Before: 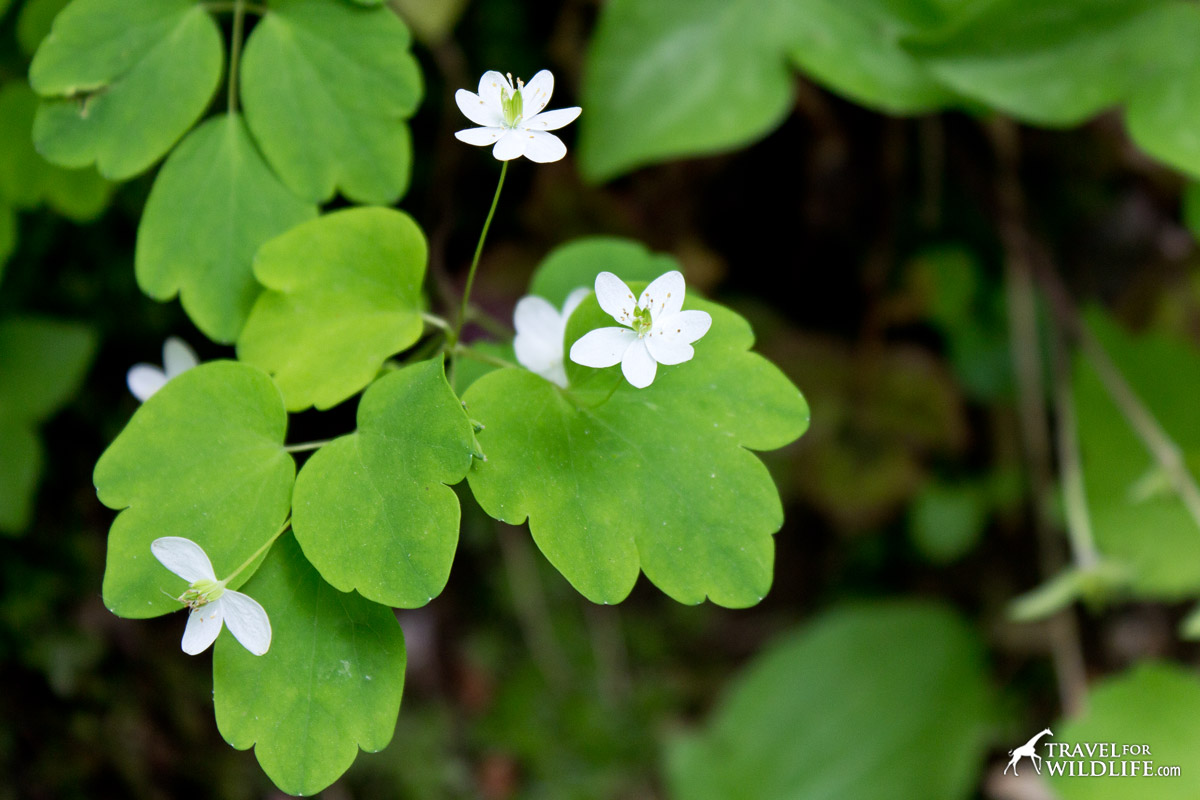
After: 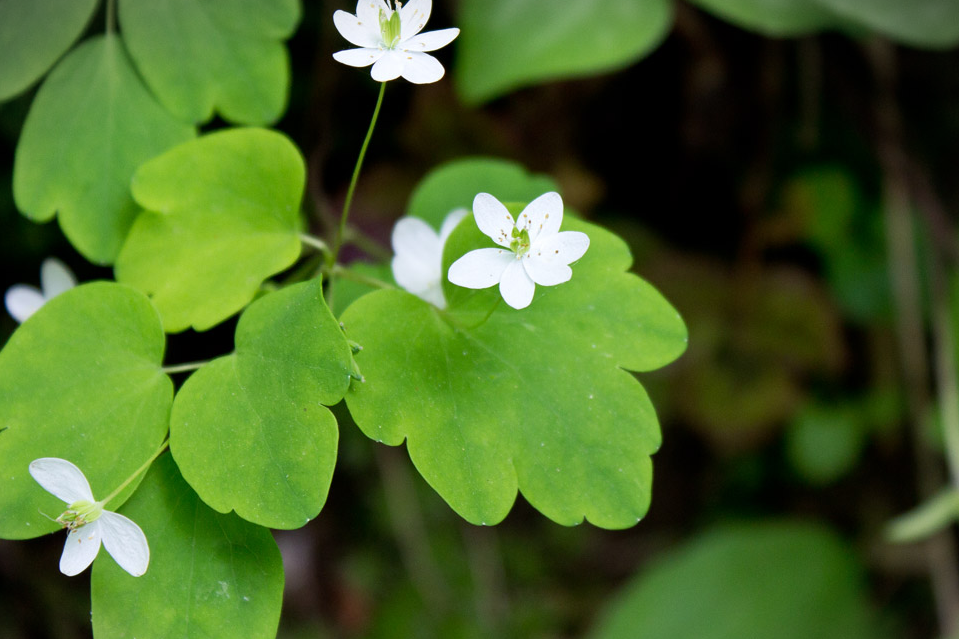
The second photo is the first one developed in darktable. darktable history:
vignetting: fall-off start 100.27%, center (-0.037, 0.142), width/height ratio 1.323
crop and rotate: left 10.198%, top 9.903%, right 9.816%, bottom 10.2%
